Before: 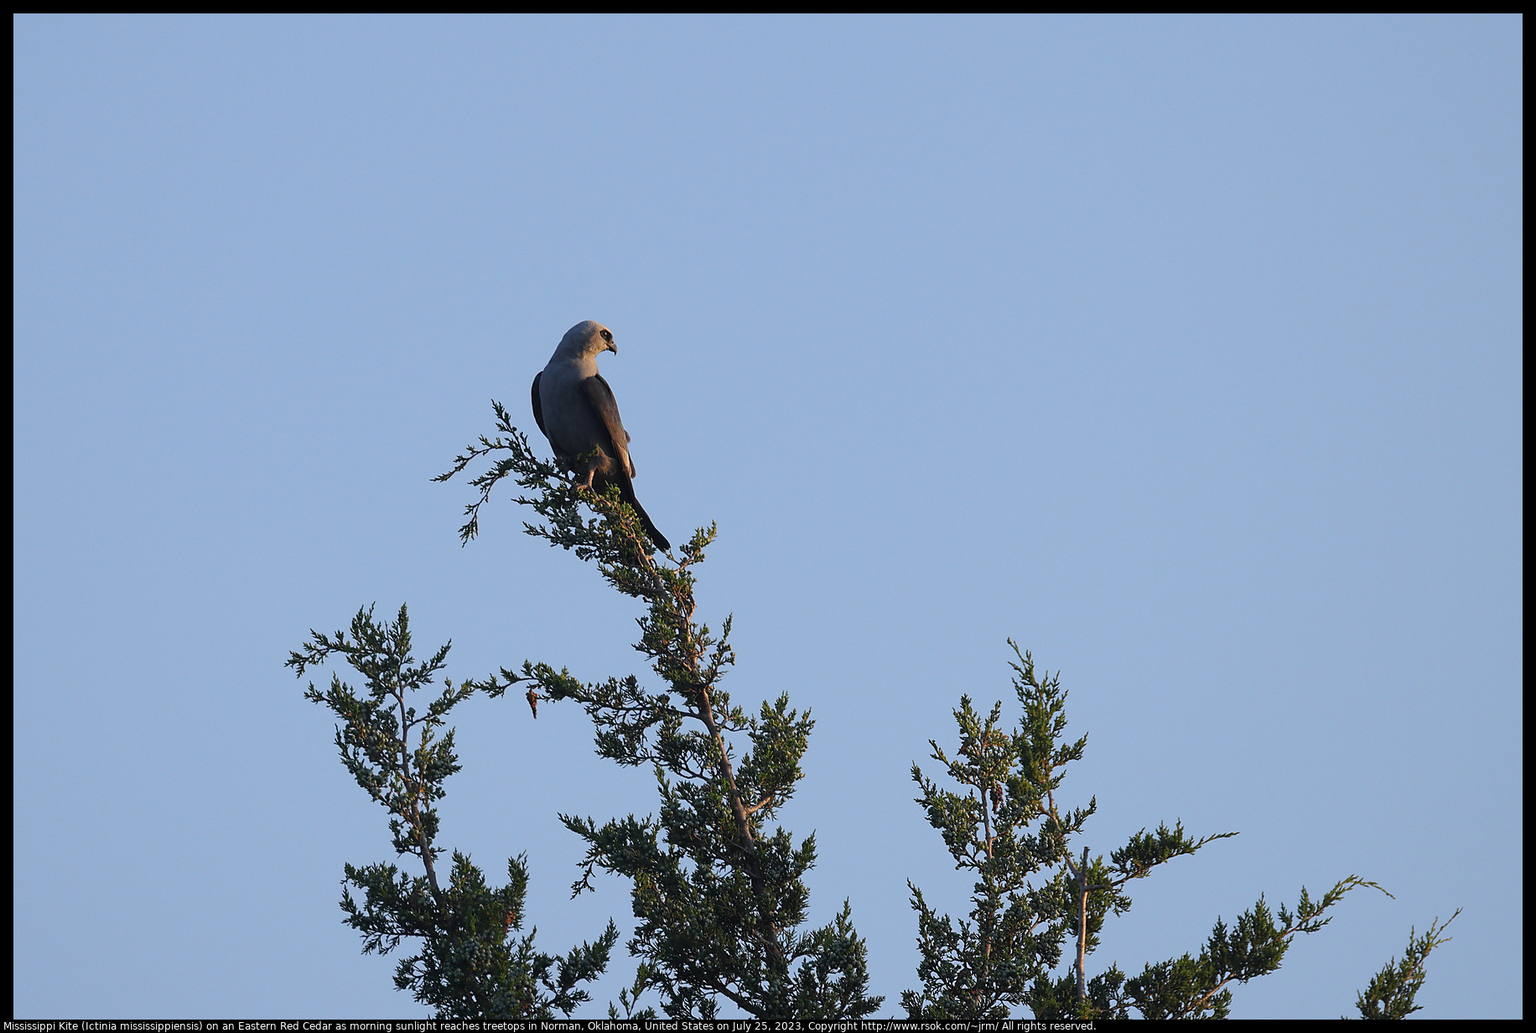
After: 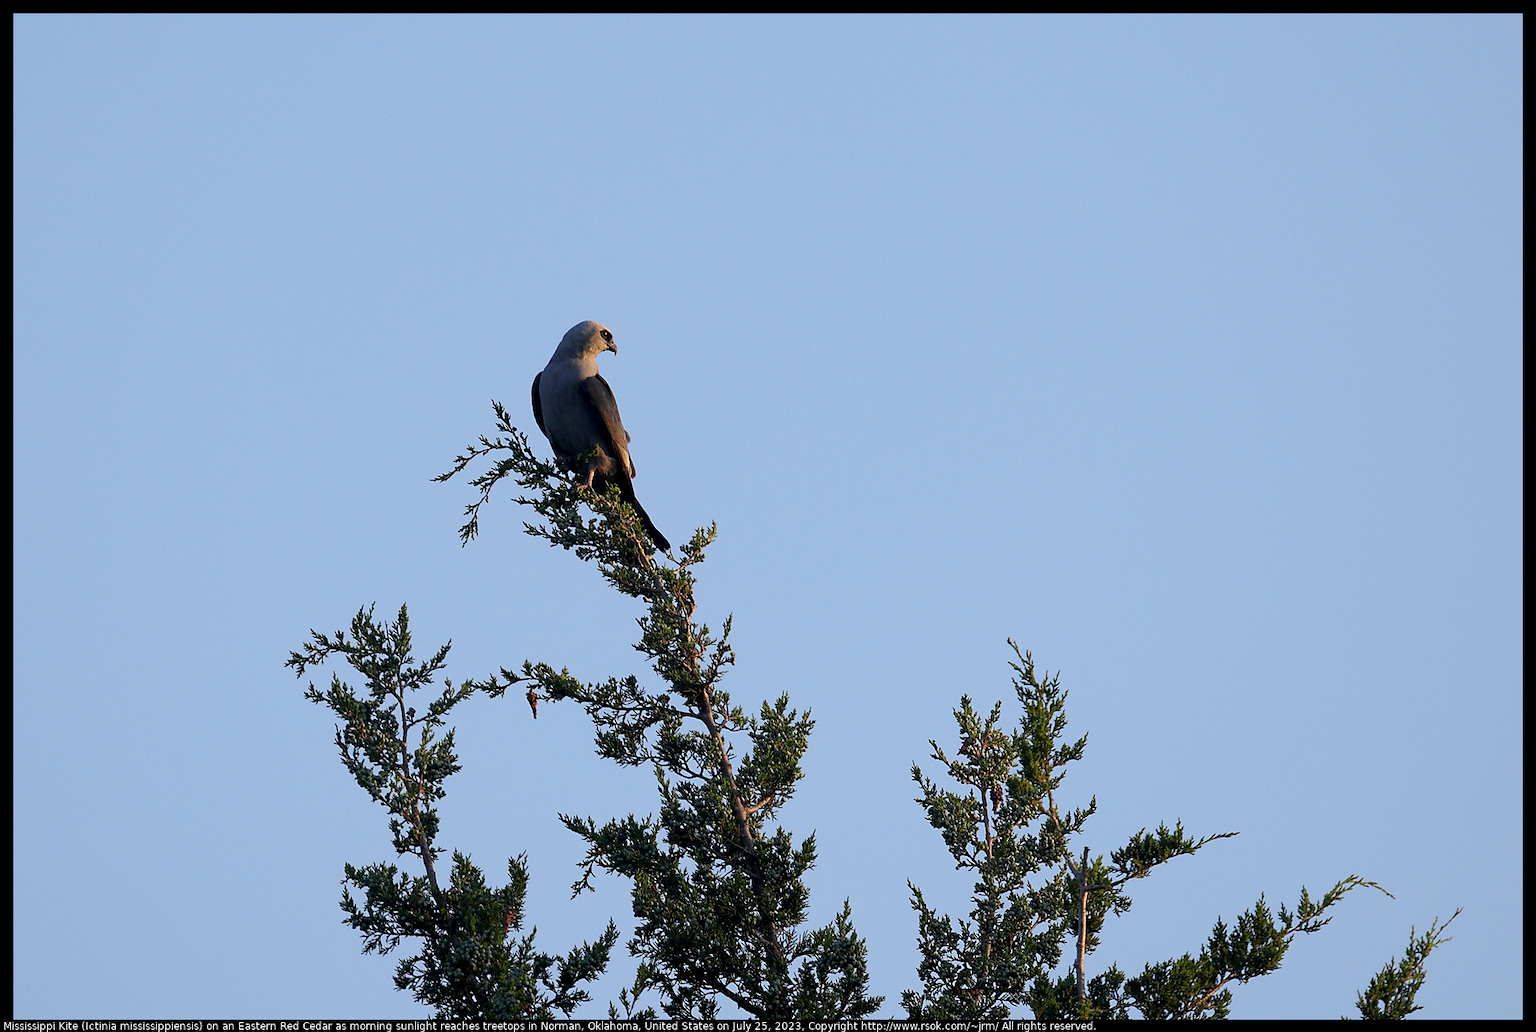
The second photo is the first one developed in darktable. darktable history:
exposure: black level correction 0.007, exposure 0.158 EV, compensate highlight preservation false
